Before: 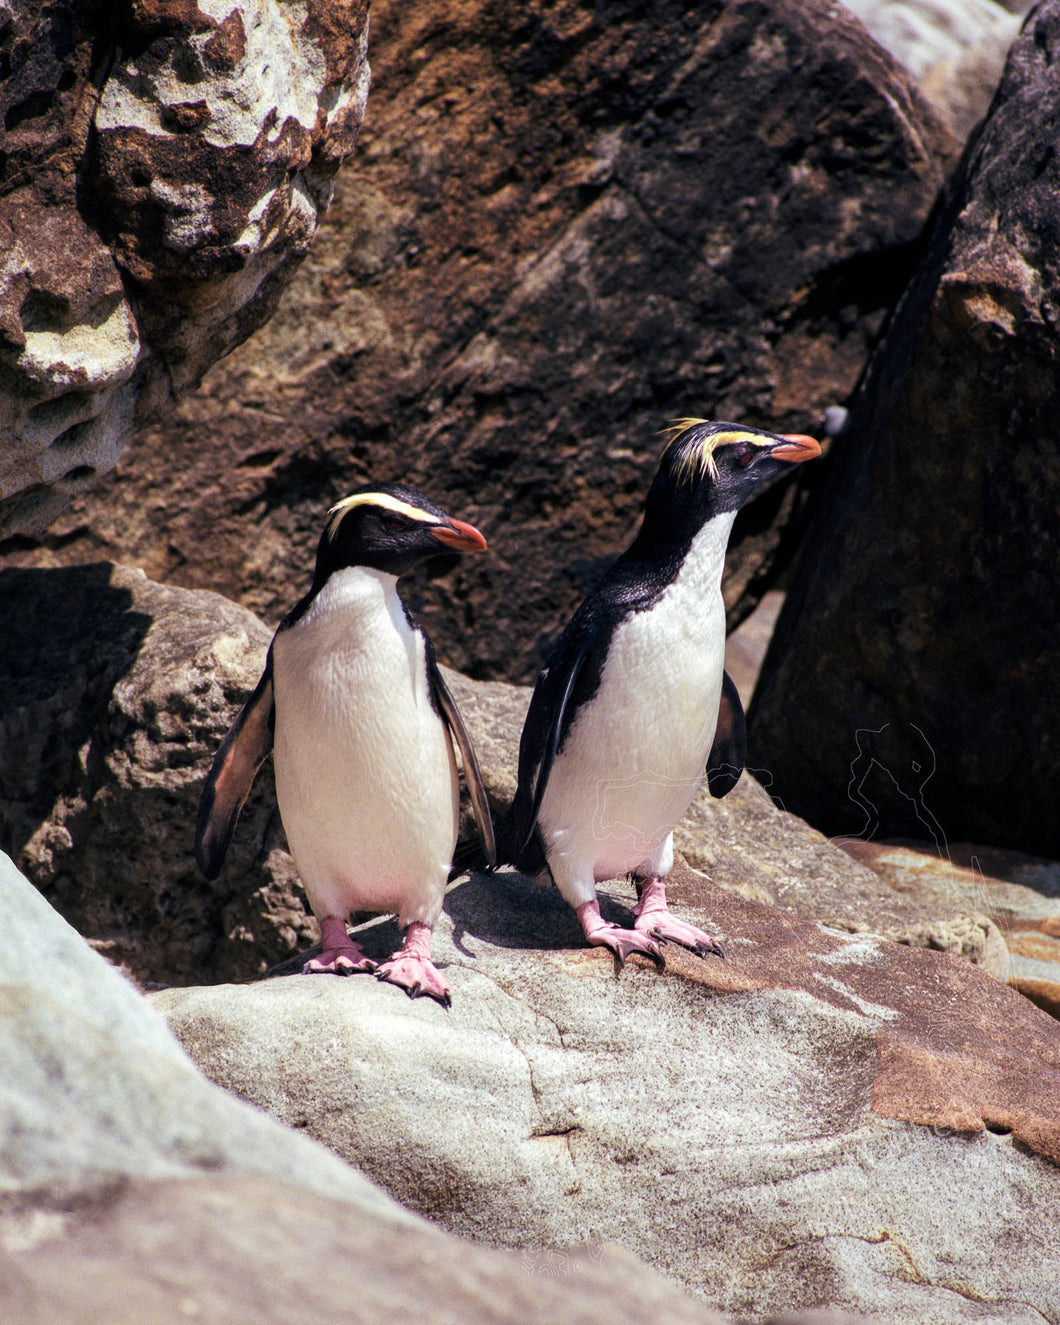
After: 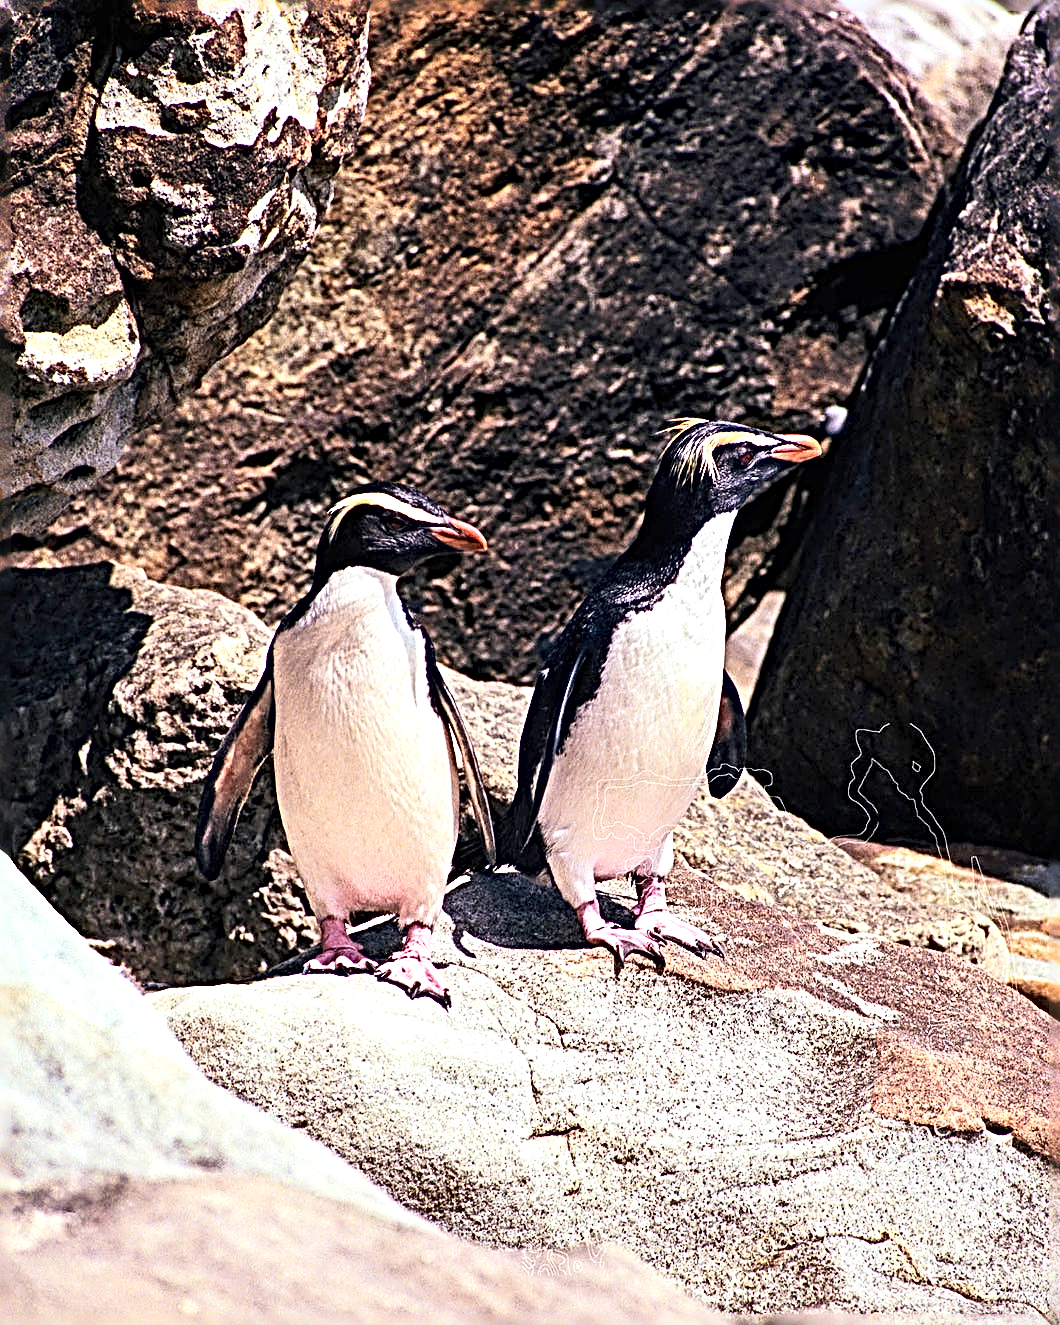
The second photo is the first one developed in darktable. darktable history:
contrast brightness saturation: contrast 0.199, brightness 0.144, saturation 0.149
sharpen: radius 4.032, amount 1.993
exposure: exposure 0.527 EV, compensate highlight preservation false
